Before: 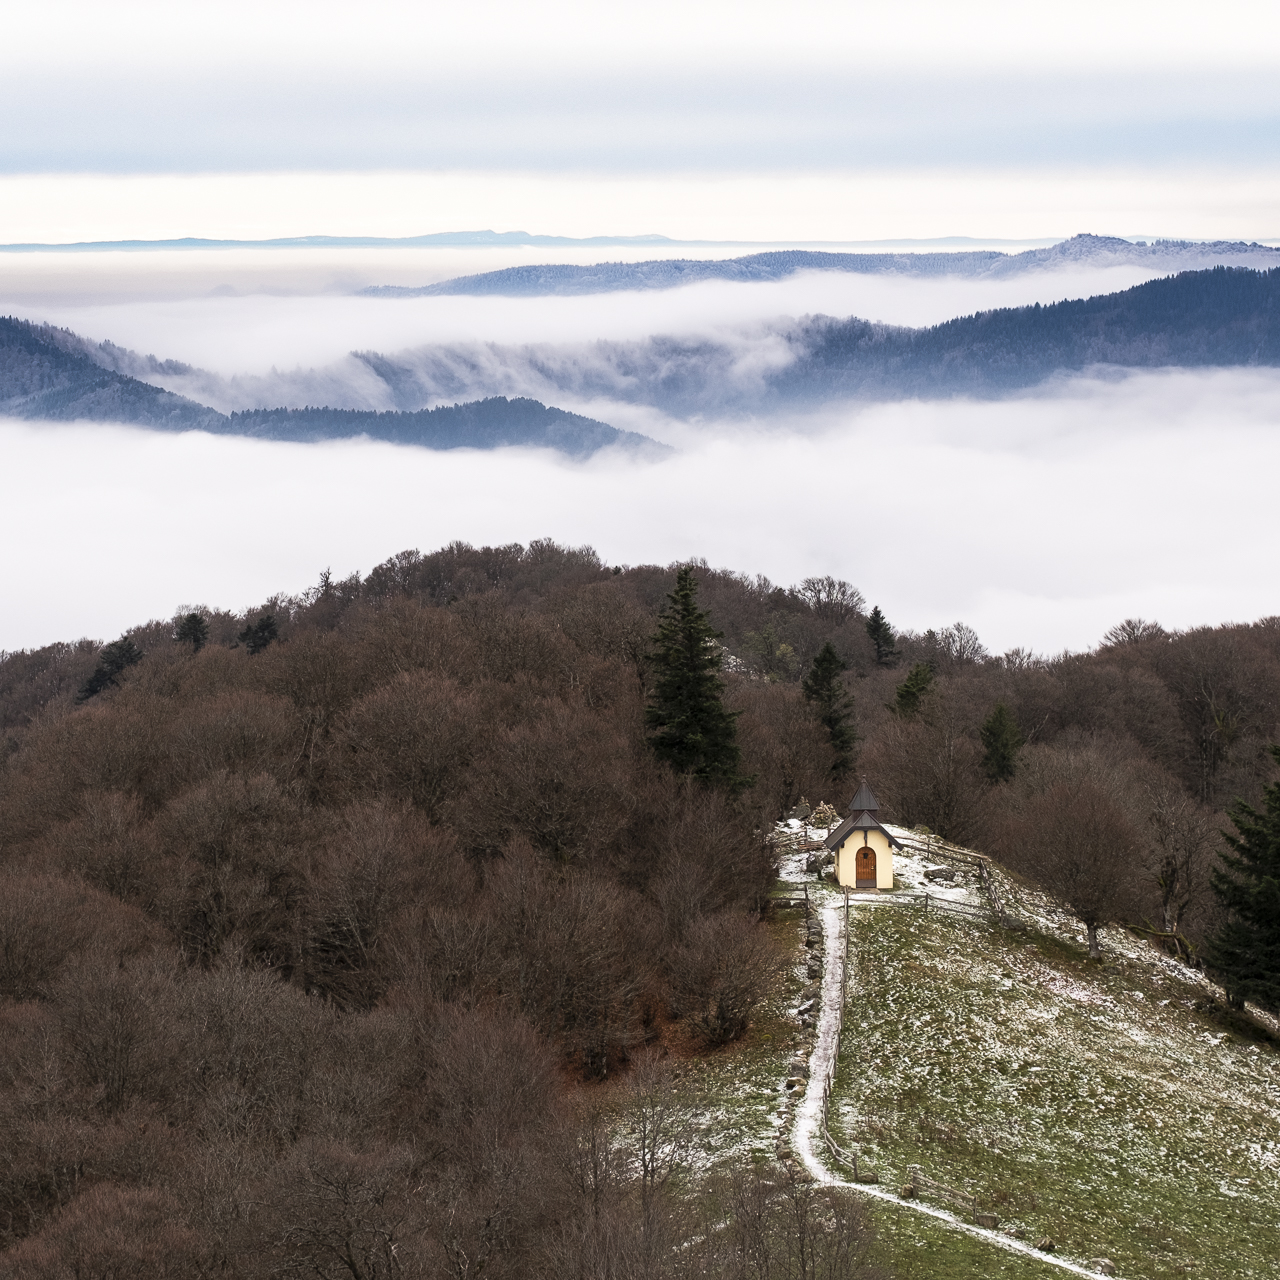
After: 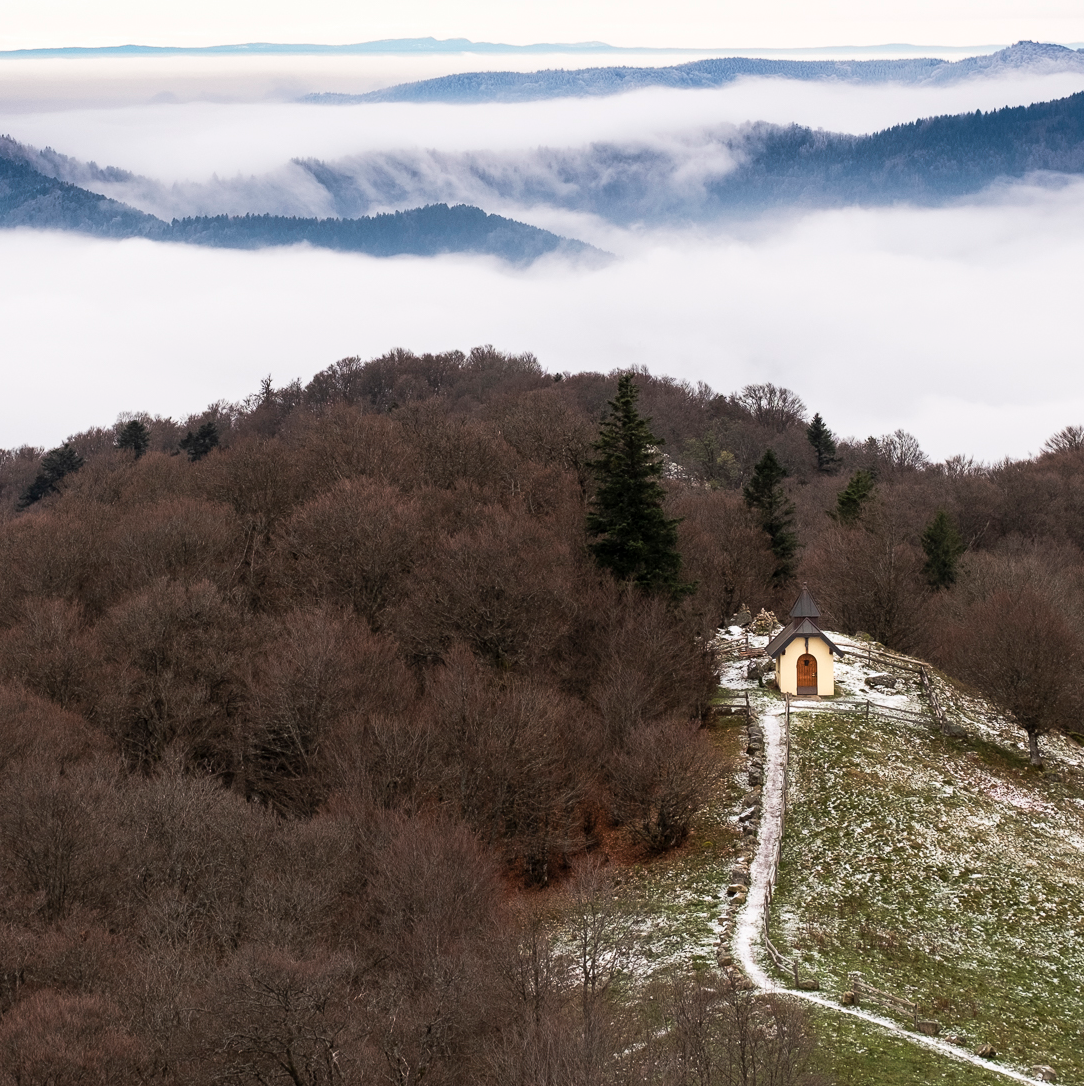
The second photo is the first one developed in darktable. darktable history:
crop and rotate: left 4.626%, top 15.11%, right 10.678%
